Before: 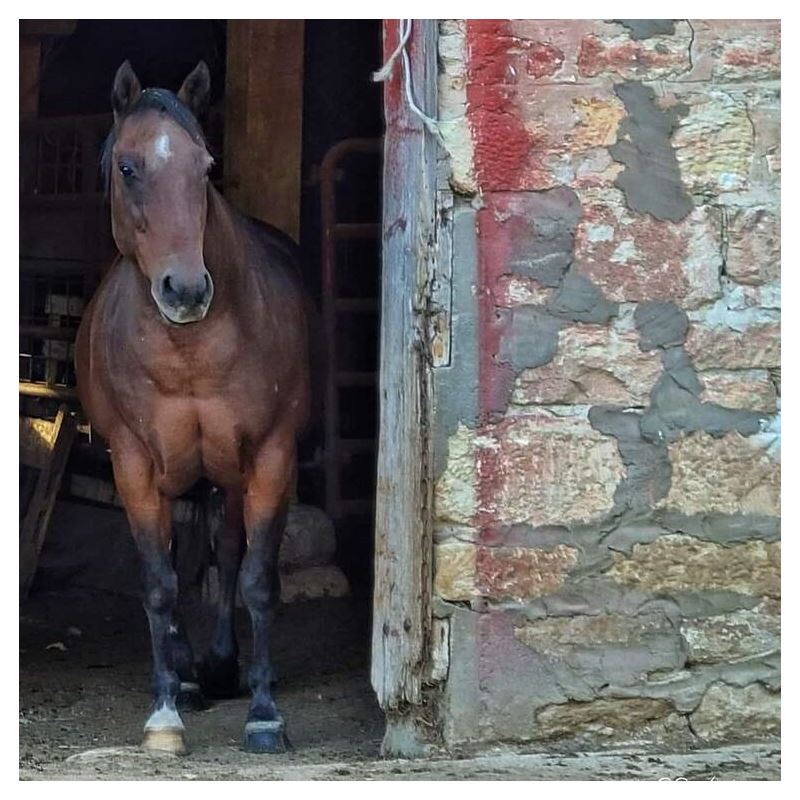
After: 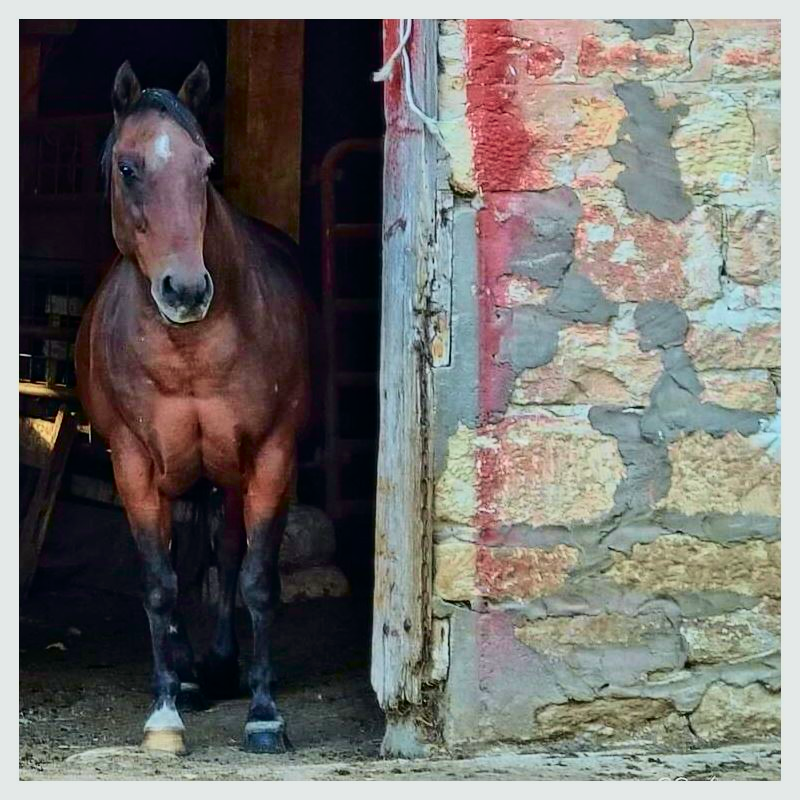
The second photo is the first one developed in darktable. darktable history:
tone curve: curves: ch0 [(0, 0) (0.128, 0.068) (0.292, 0.274) (0.453, 0.507) (0.653, 0.717) (0.785, 0.817) (0.995, 0.917)]; ch1 [(0, 0) (0.384, 0.365) (0.463, 0.447) (0.486, 0.474) (0.503, 0.497) (0.52, 0.525) (0.559, 0.591) (0.583, 0.623) (0.672, 0.699) (0.766, 0.773) (1, 1)]; ch2 [(0, 0) (0.374, 0.344) (0.446, 0.443) (0.501, 0.5) (0.527, 0.549) (0.565, 0.582) (0.624, 0.632) (1, 1)], color space Lab, independent channels, preserve colors none
